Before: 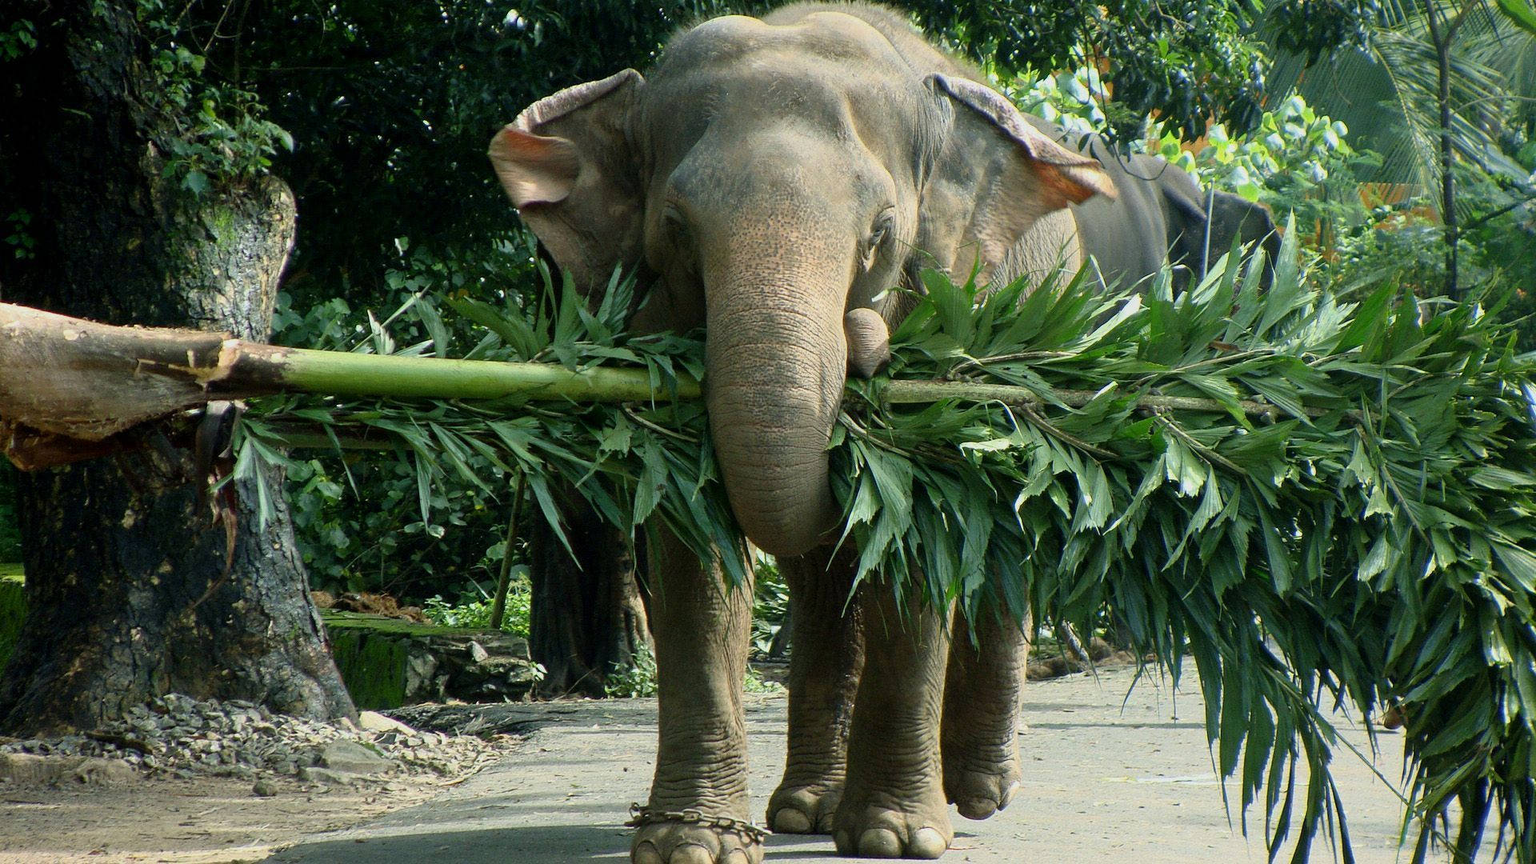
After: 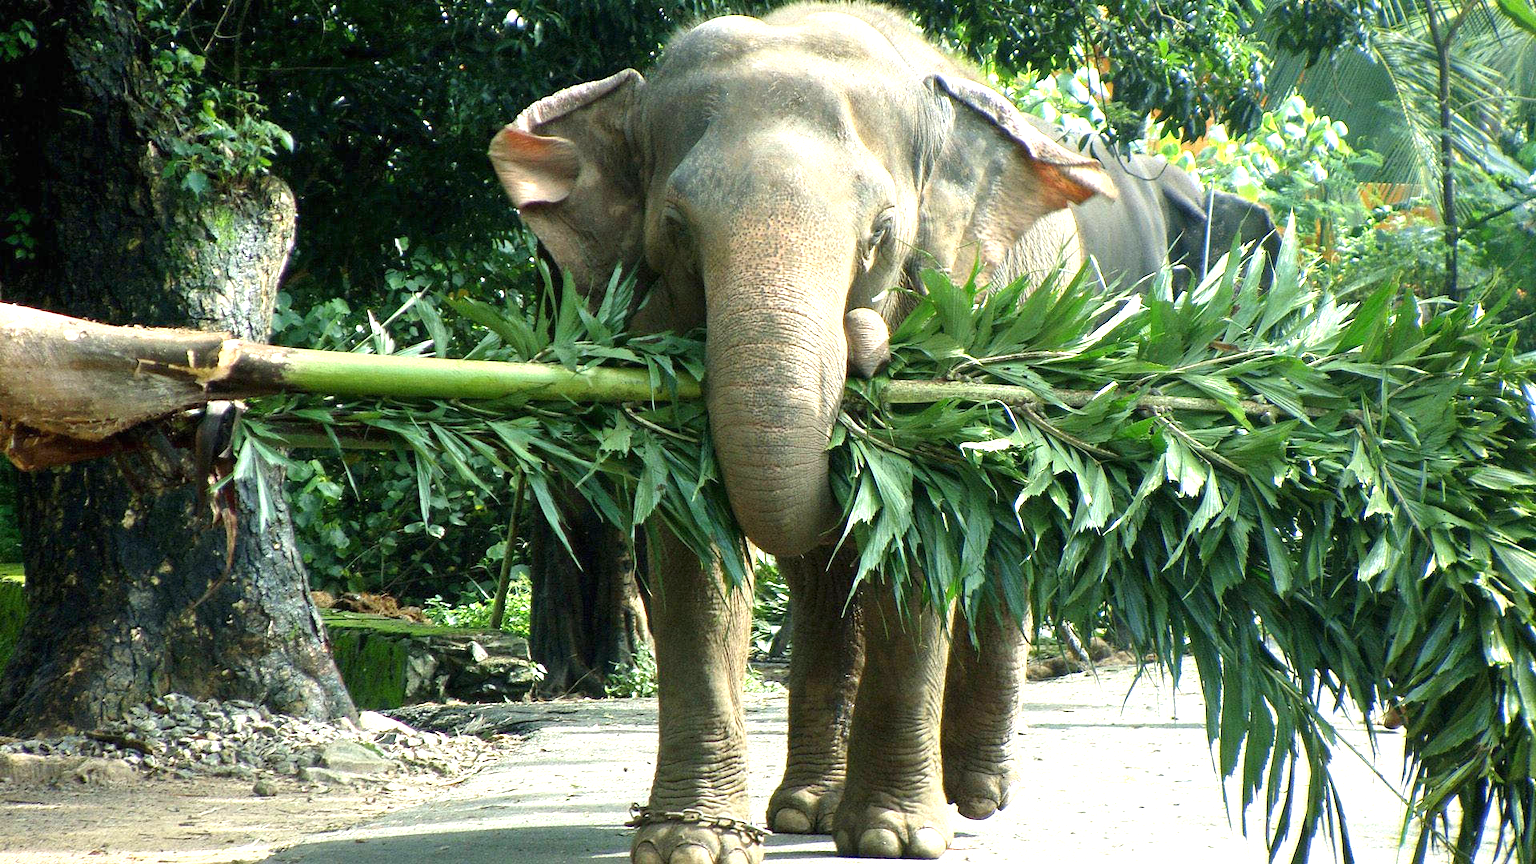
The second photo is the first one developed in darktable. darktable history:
exposure: black level correction 0, exposure 1.121 EV, compensate exposure bias true, compensate highlight preservation false
